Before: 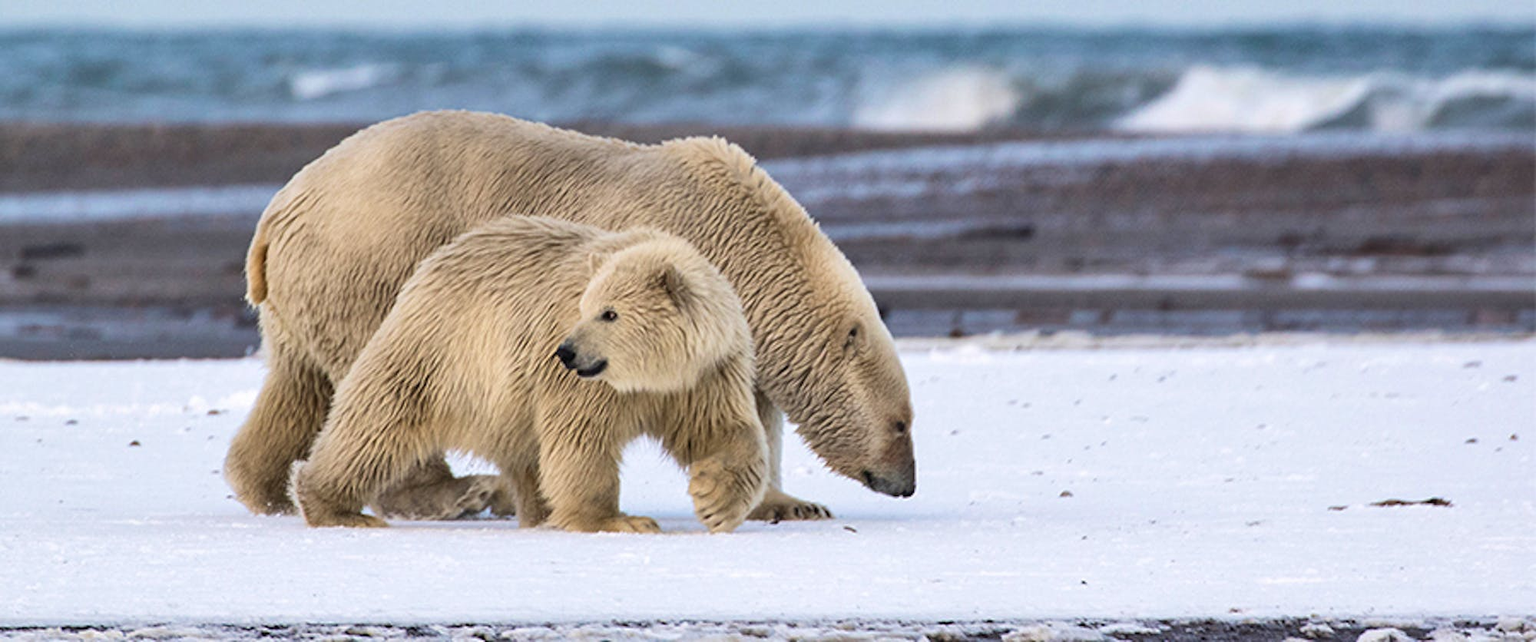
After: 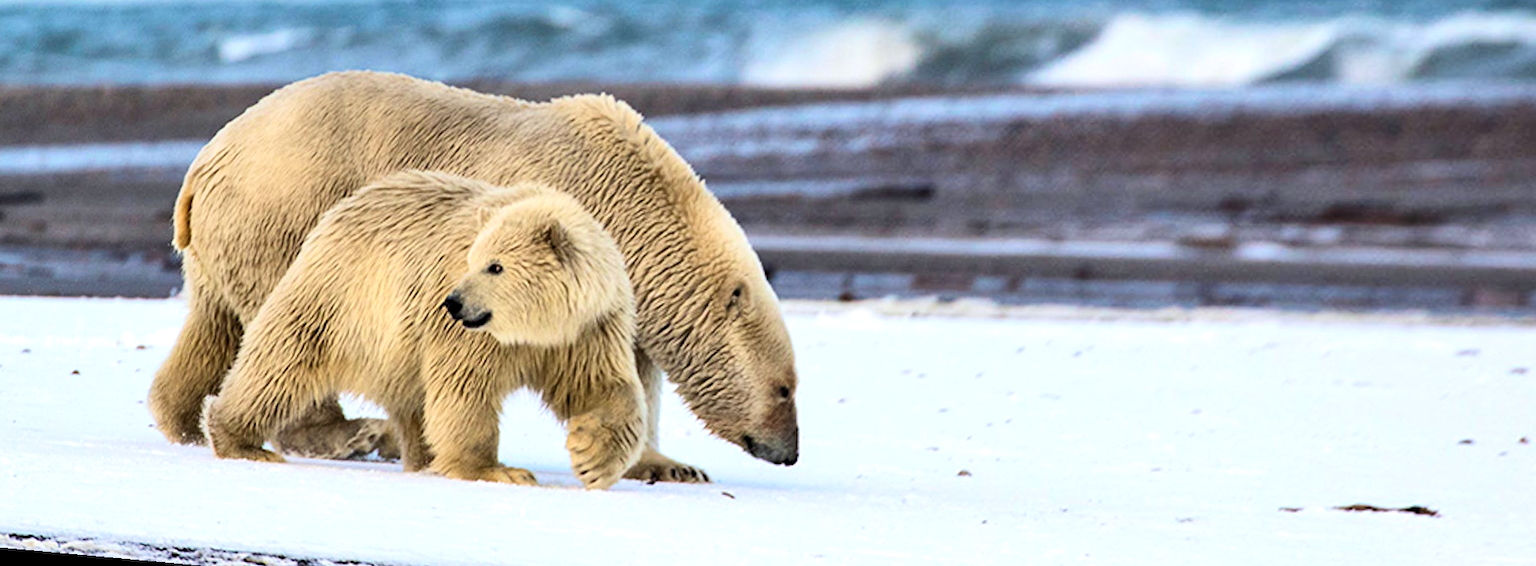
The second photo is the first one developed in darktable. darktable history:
rgb levels: levels [[0.01, 0.419, 0.839], [0, 0.5, 1], [0, 0.5, 1]]
rotate and perspective: rotation 1.69°, lens shift (vertical) -0.023, lens shift (horizontal) -0.291, crop left 0.025, crop right 0.988, crop top 0.092, crop bottom 0.842
contrast brightness saturation: contrast 0.18, saturation 0.3
color correction: highlights a* -2.68, highlights b* 2.57
